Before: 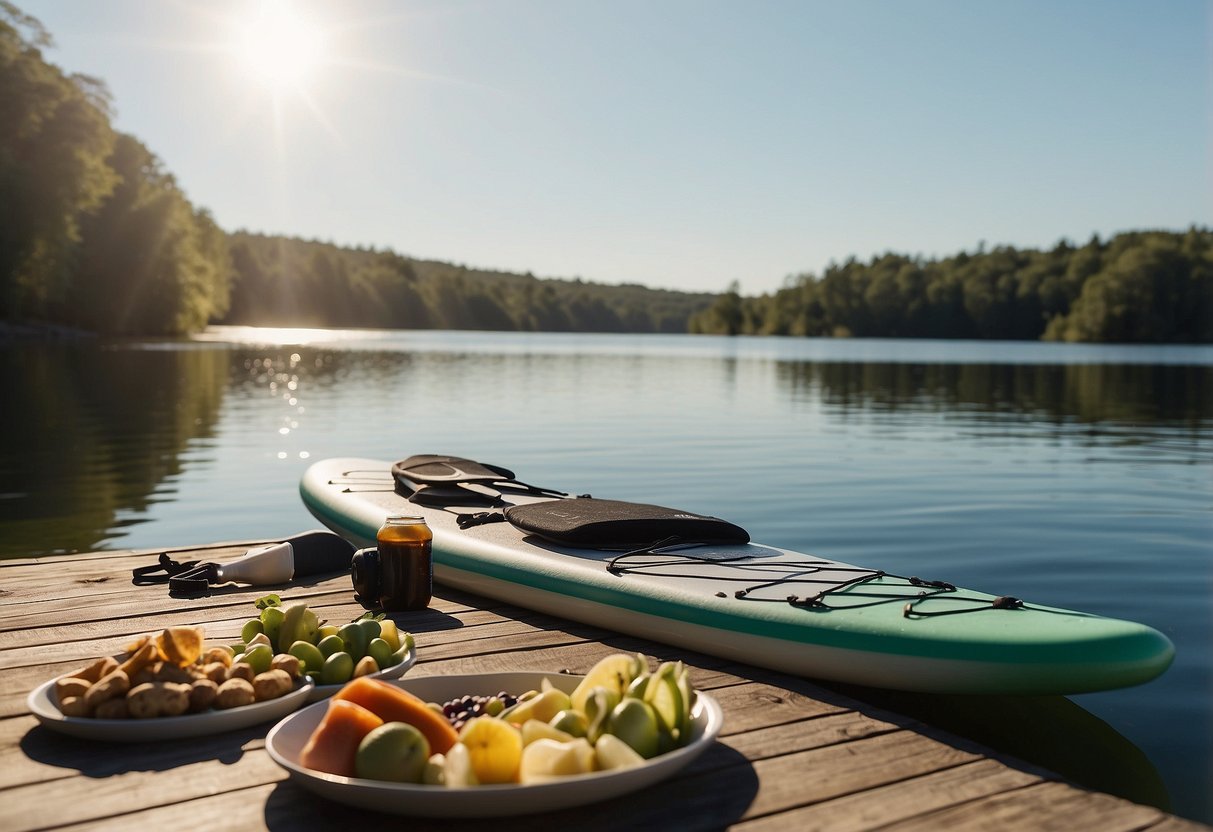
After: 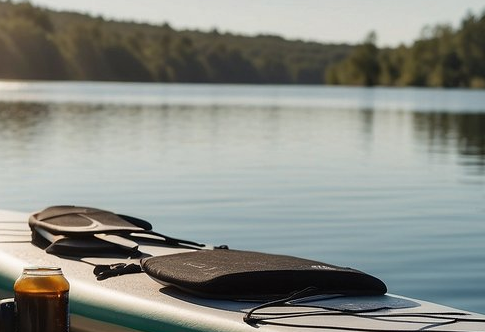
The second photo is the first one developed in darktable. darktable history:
crop: left 30%, top 30%, right 30%, bottom 30%
shadows and highlights: shadows 60, soften with gaussian
